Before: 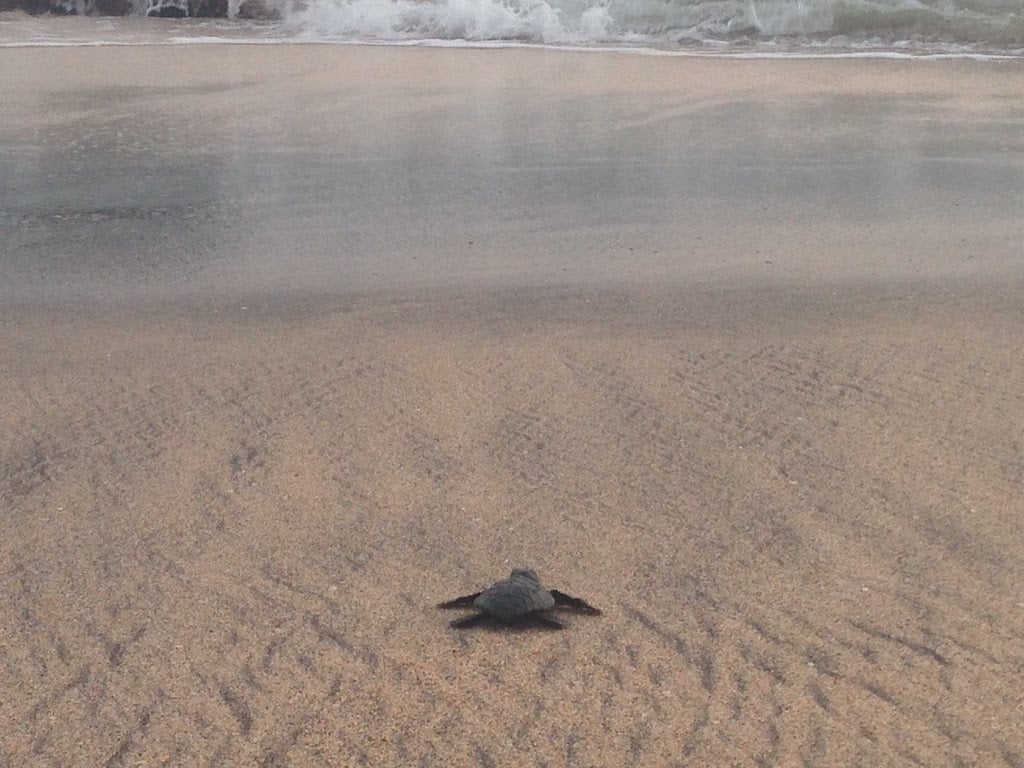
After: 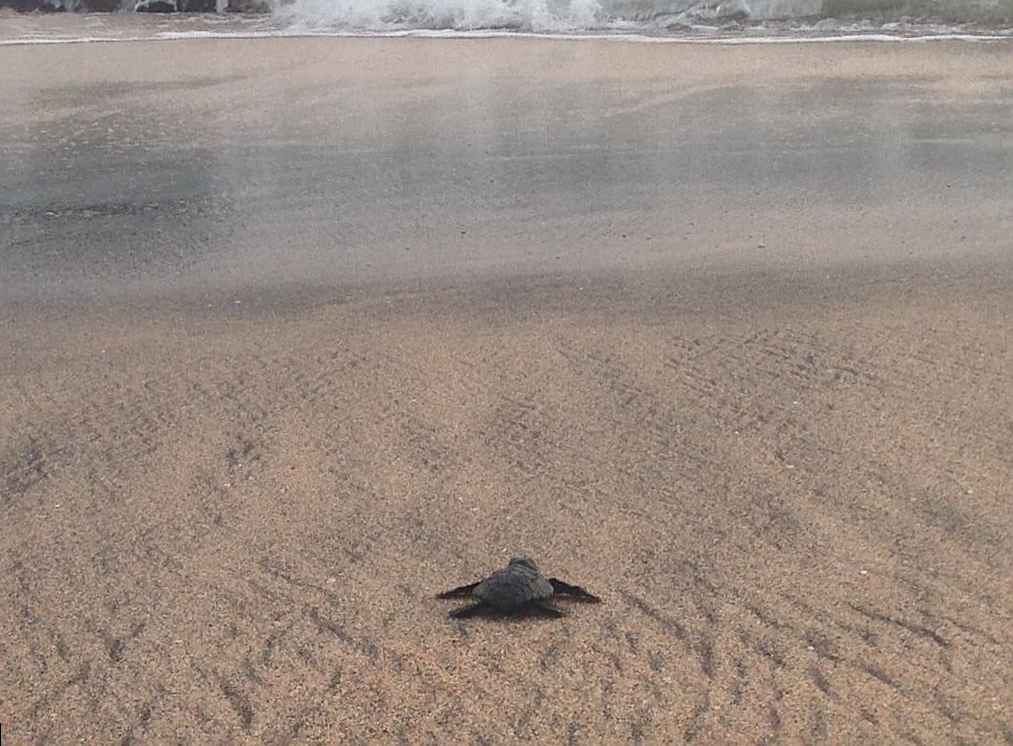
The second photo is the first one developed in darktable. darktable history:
rotate and perspective: rotation -1°, crop left 0.011, crop right 0.989, crop top 0.025, crop bottom 0.975
local contrast: on, module defaults
shadows and highlights: shadows 43.06, highlights 6.94
sharpen: on, module defaults
